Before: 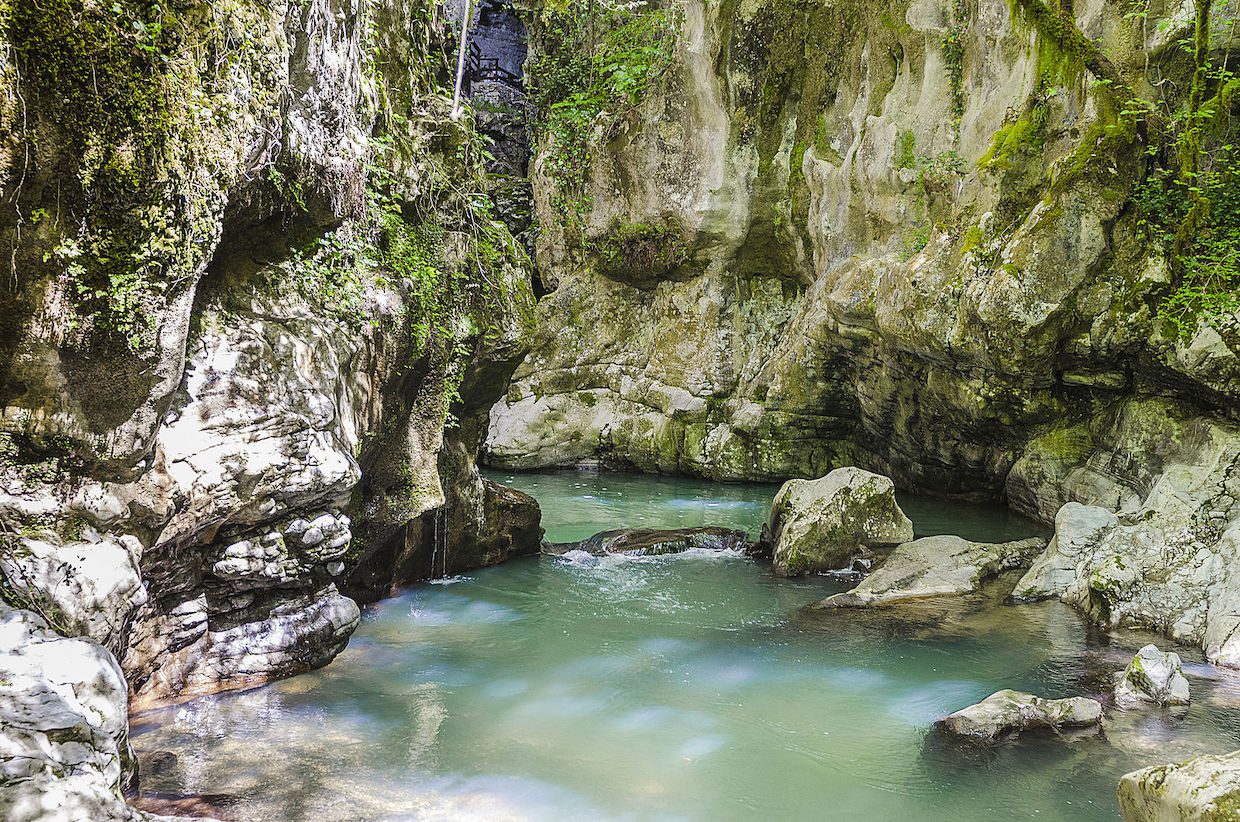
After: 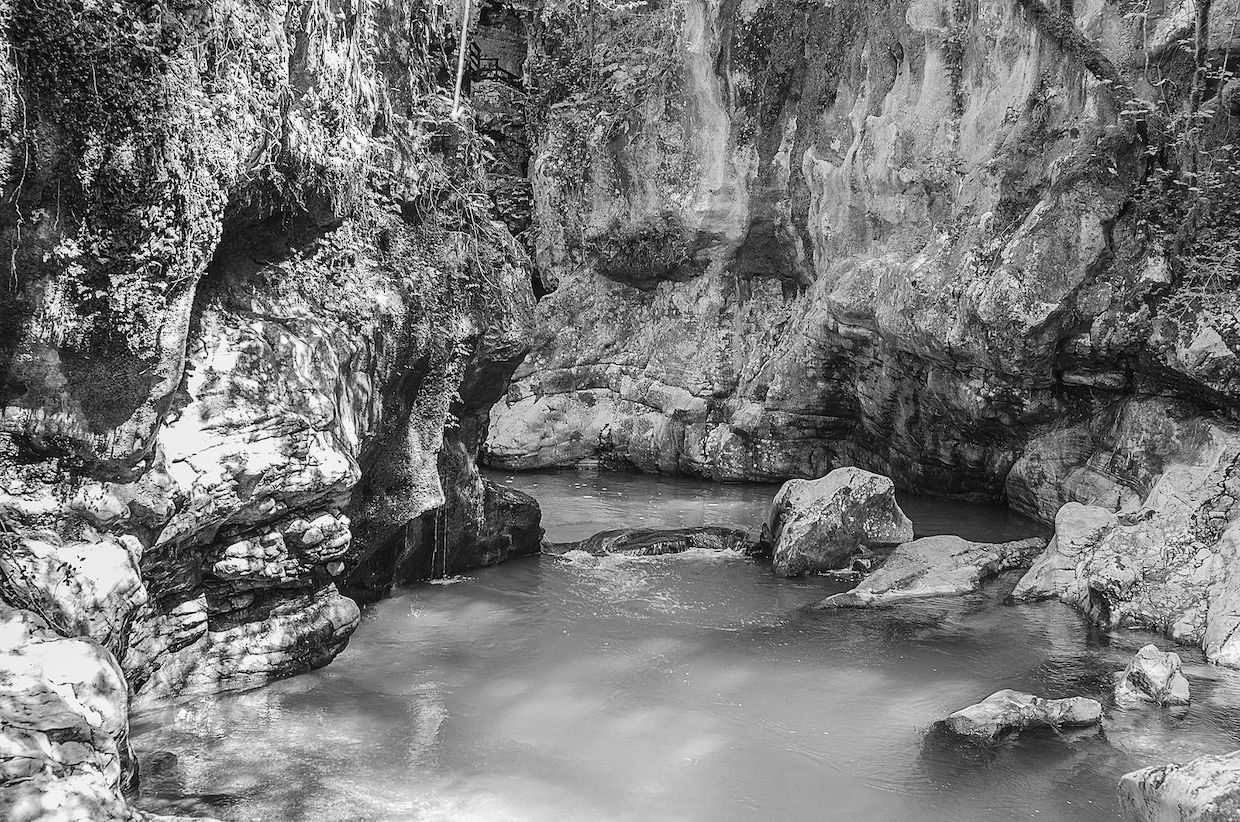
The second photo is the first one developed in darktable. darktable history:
monochrome: a 32, b 64, size 2.3
shadows and highlights: radius 331.84, shadows 53.55, highlights -100, compress 94.63%, highlights color adjustment 73.23%, soften with gaussian
